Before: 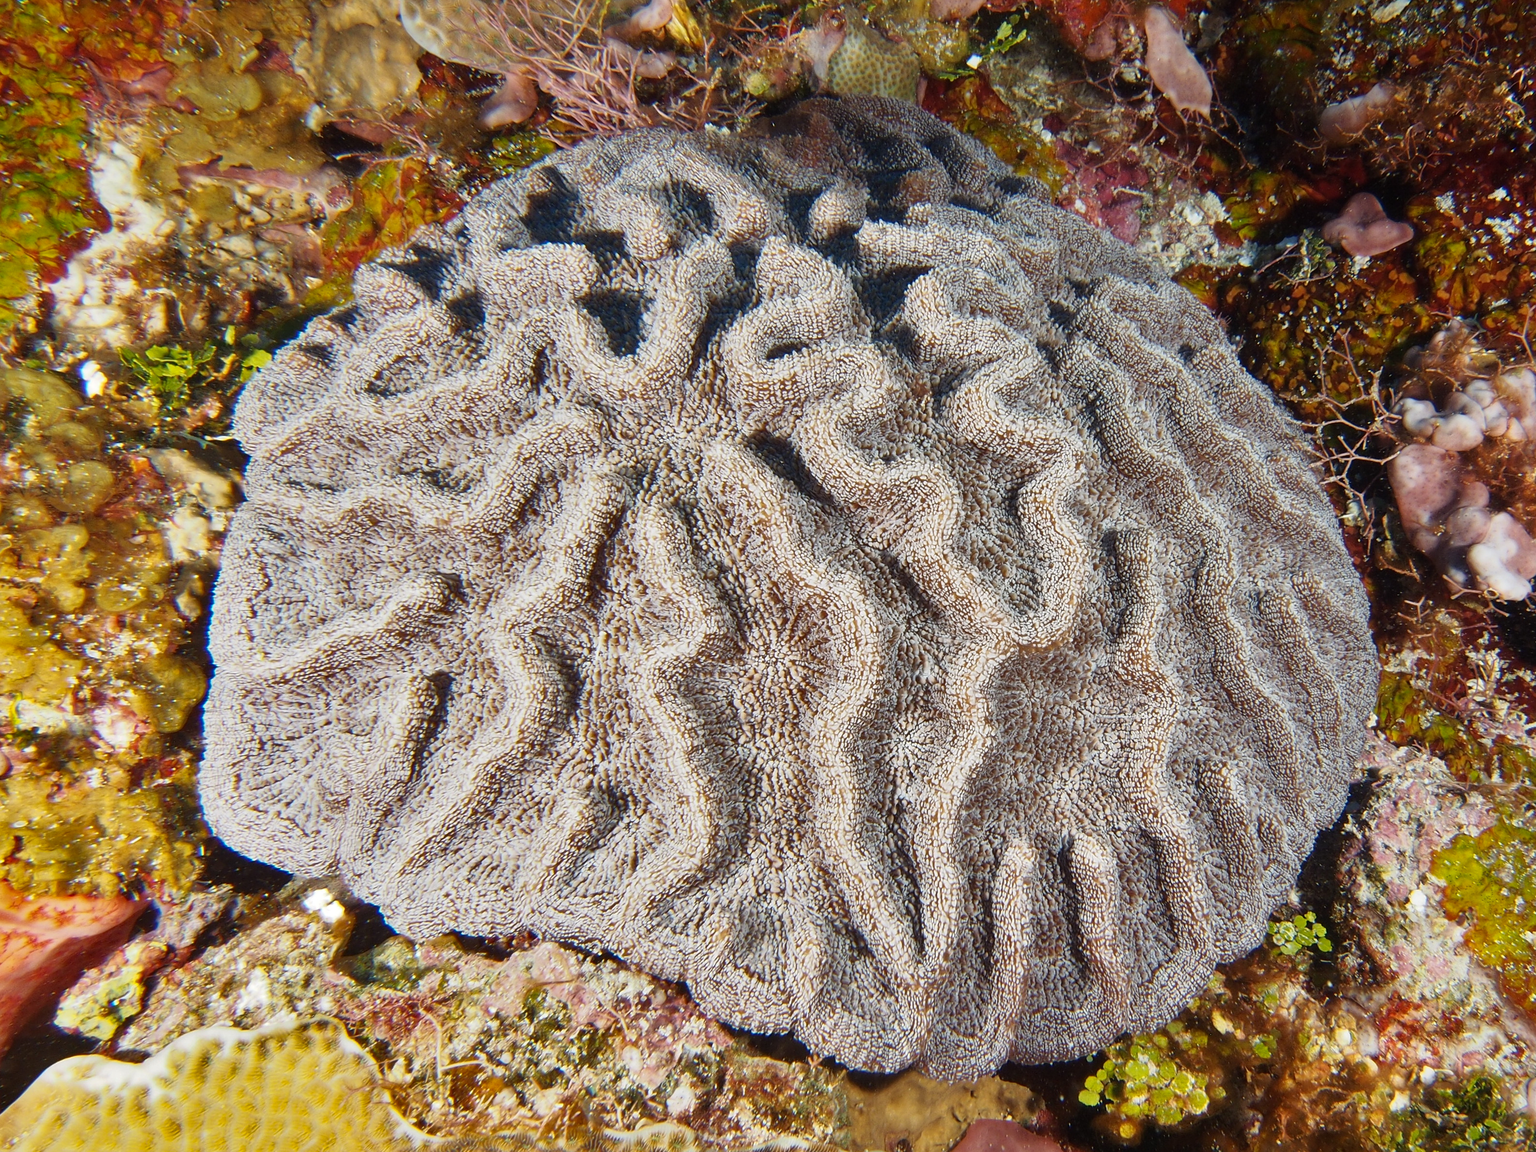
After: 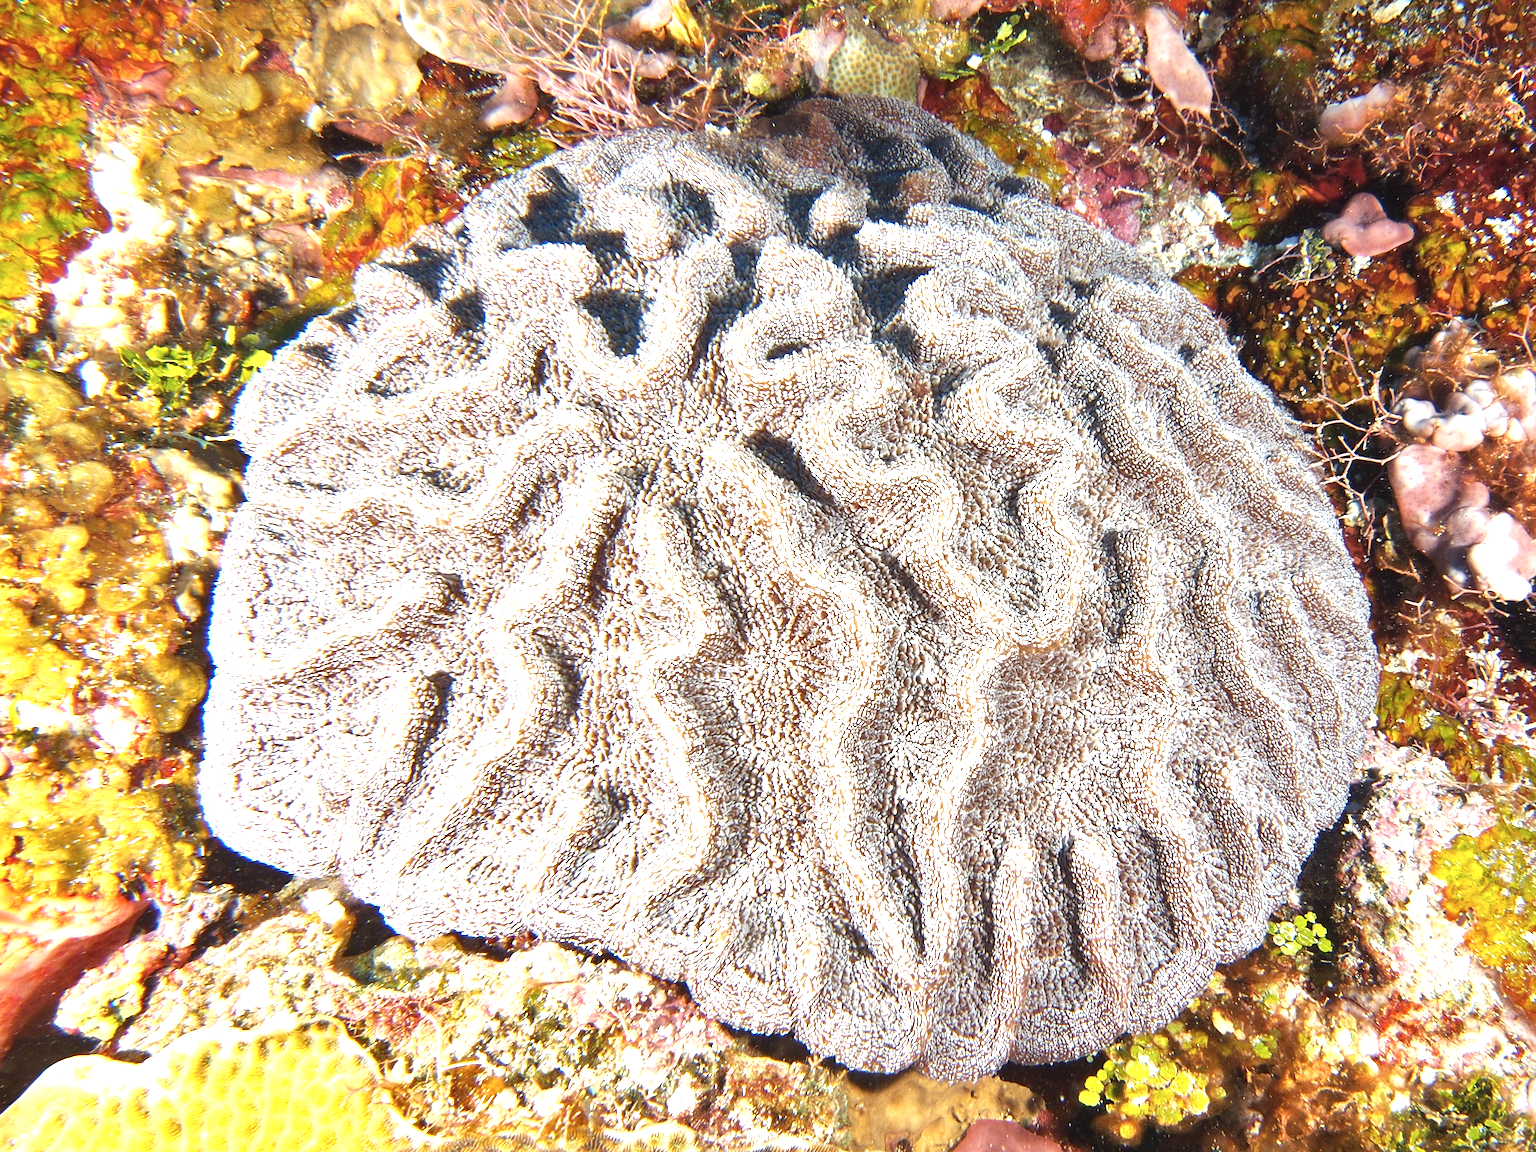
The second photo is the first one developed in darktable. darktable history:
shadows and highlights: radius 111.98, shadows 50.95, white point adjustment 9.15, highlights -2.71, soften with gaussian
exposure: black level correction 0, exposure 1 EV, compensate highlight preservation false
